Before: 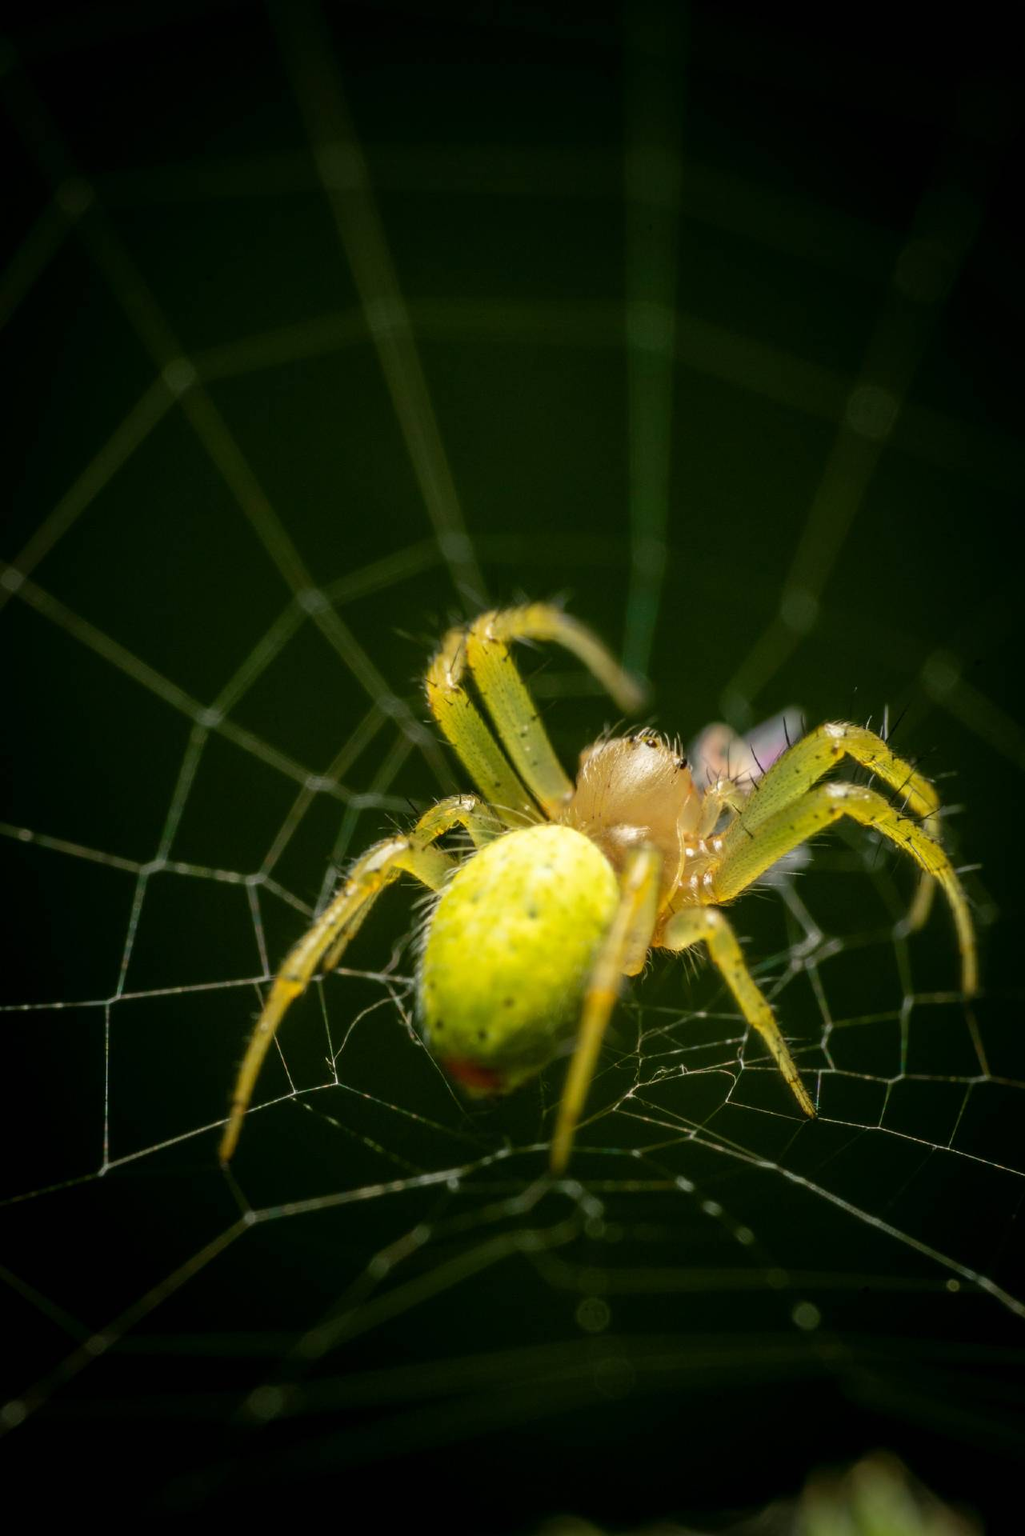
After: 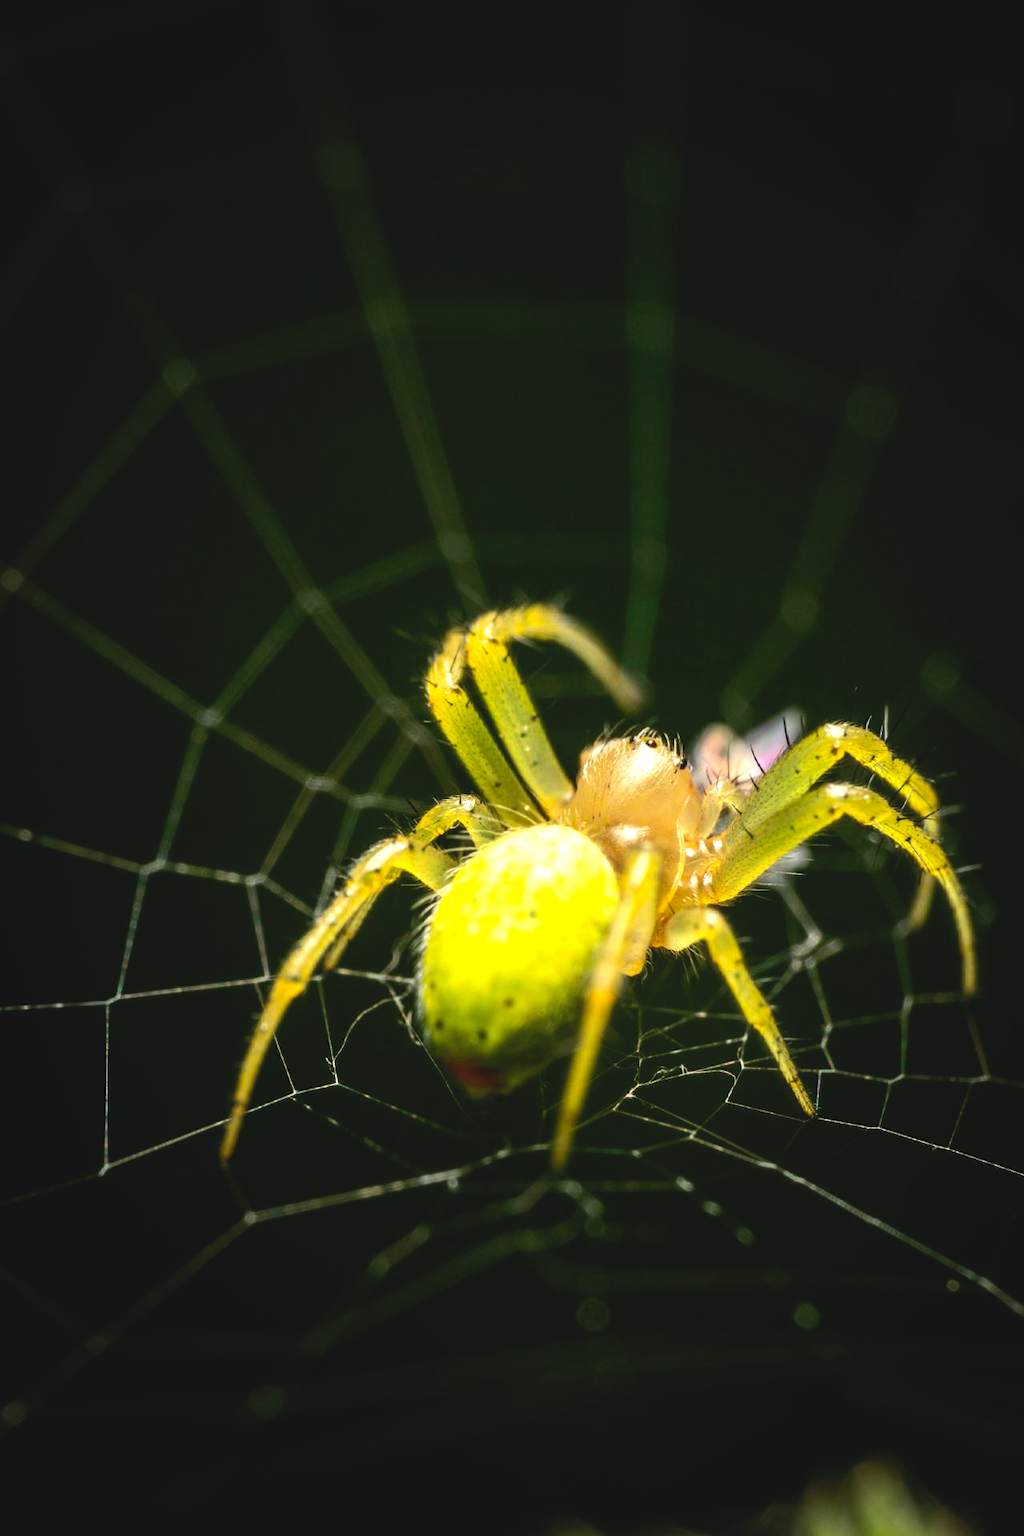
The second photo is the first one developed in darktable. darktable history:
tone equalizer: -8 EV -1.08 EV, -7 EV -1.01 EV, -6 EV -0.867 EV, -5 EV -0.578 EV, -3 EV 0.578 EV, -2 EV 0.867 EV, -1 EV 1.01 EV, +0 EV 1.08 EV, edges refinement/feathering 500, mask exposure compensation -1.57 EV, preserve details no
white balance: red 1.009, blue 1.027
contrast brightness saturation: contrast -0.1, brightness 0.05, saturation 0.08
